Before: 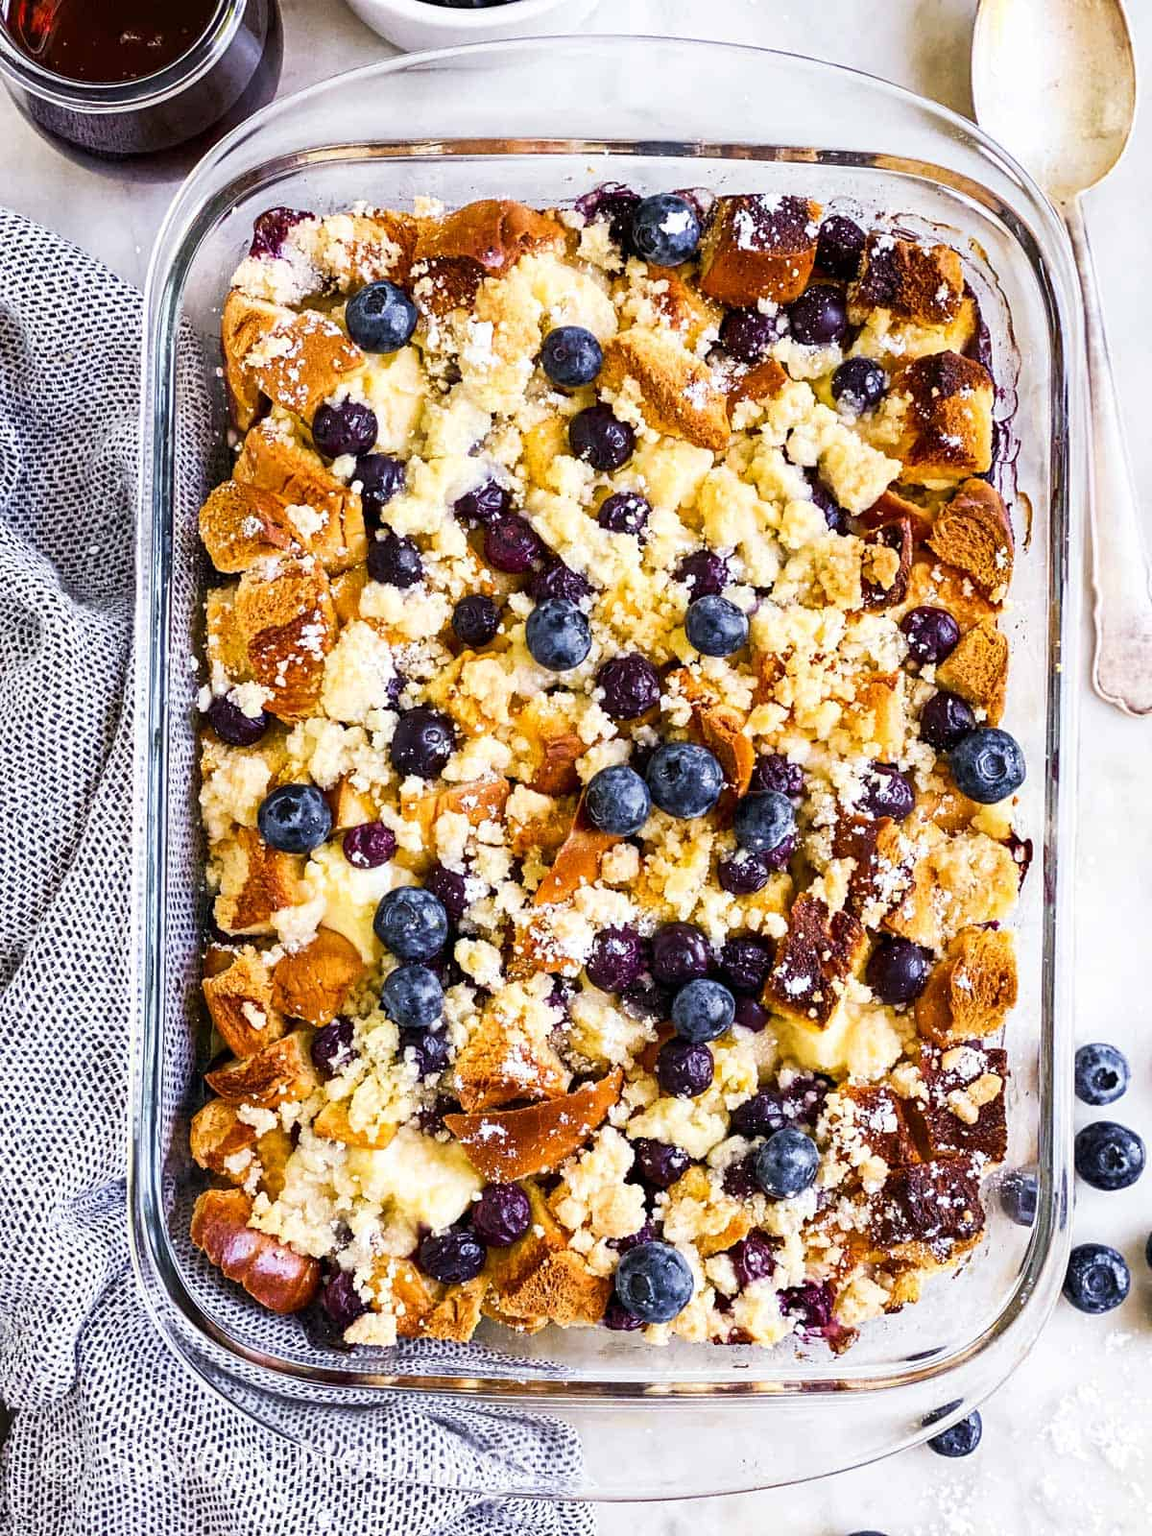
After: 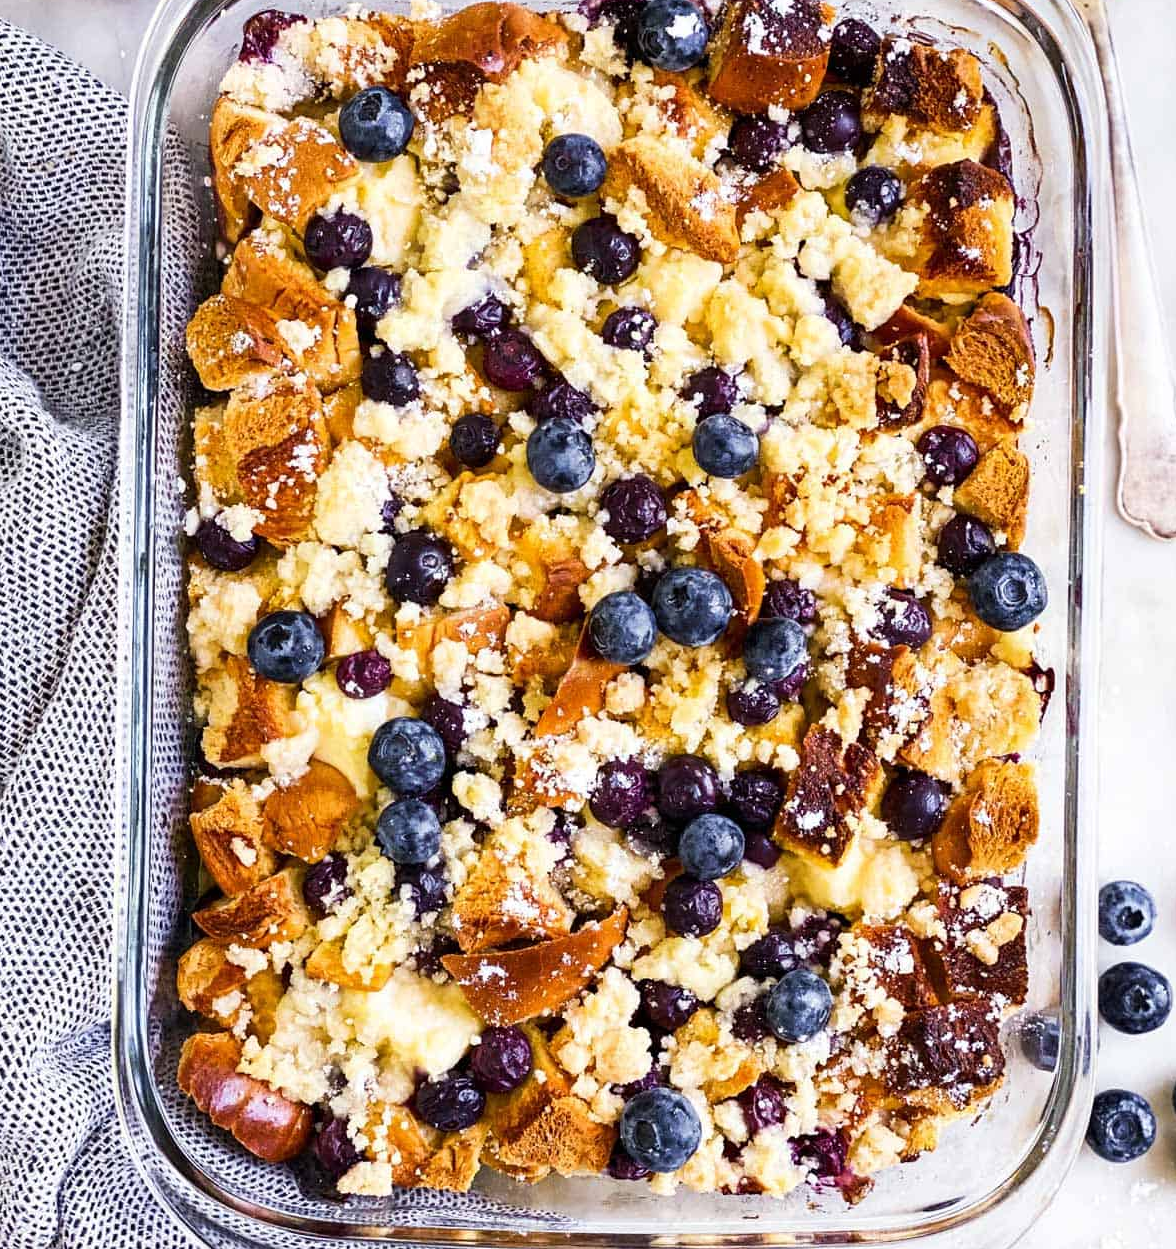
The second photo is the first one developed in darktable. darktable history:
crop and rotate: left 1.824%, top 12.919%, right 0.17%, bottom 8.978%
